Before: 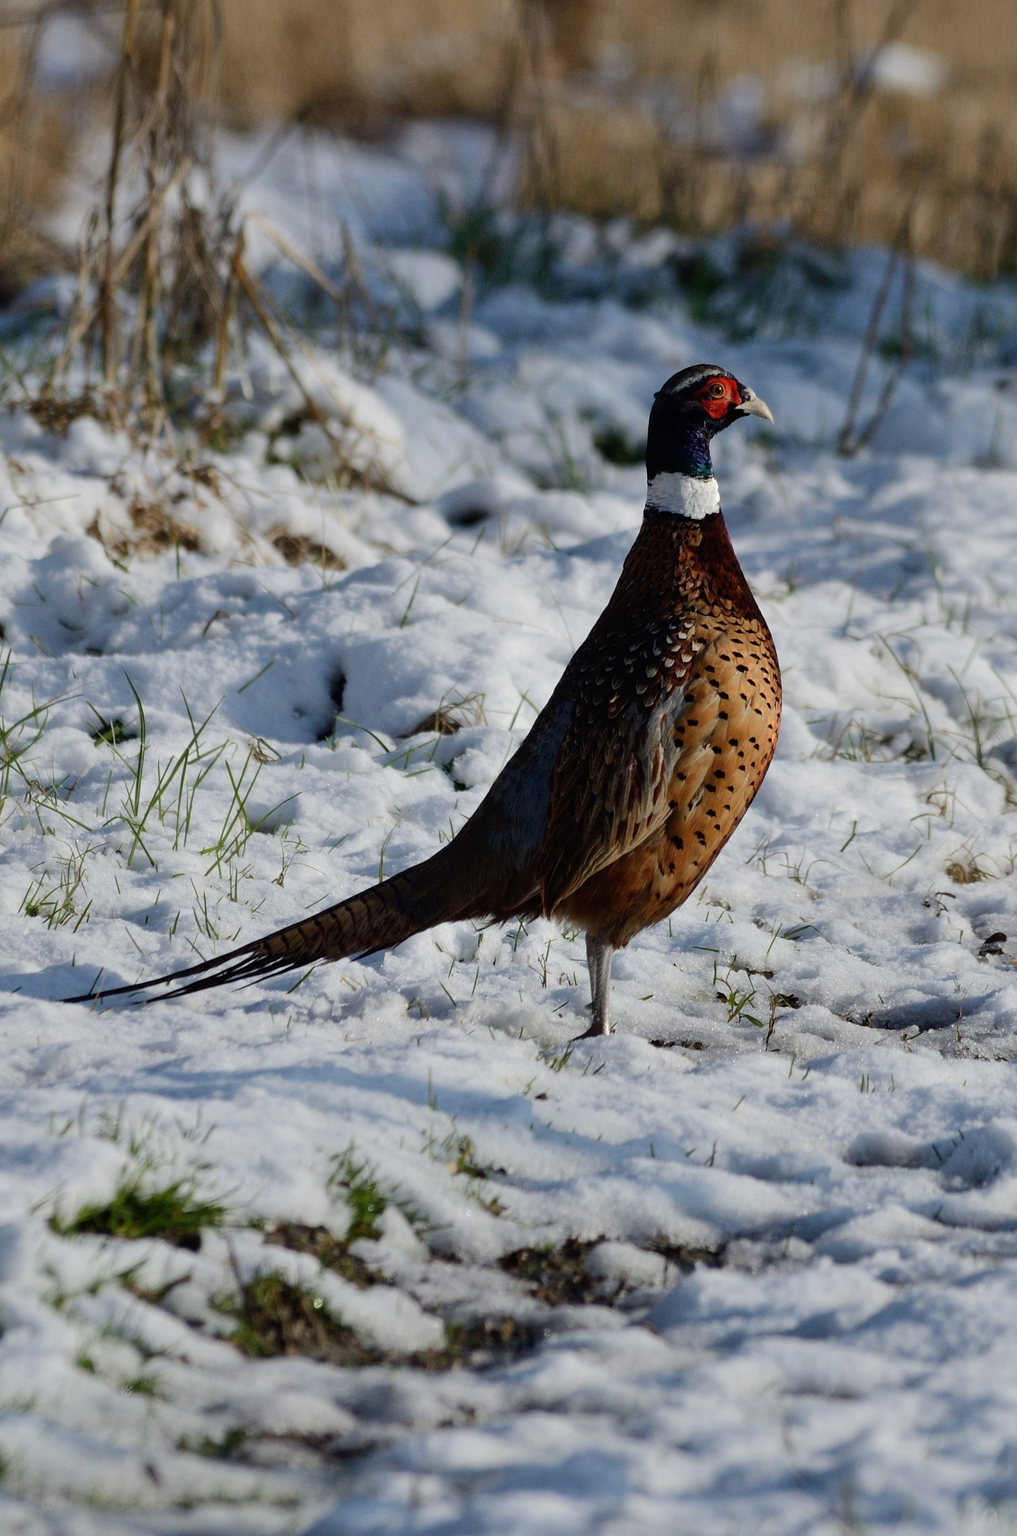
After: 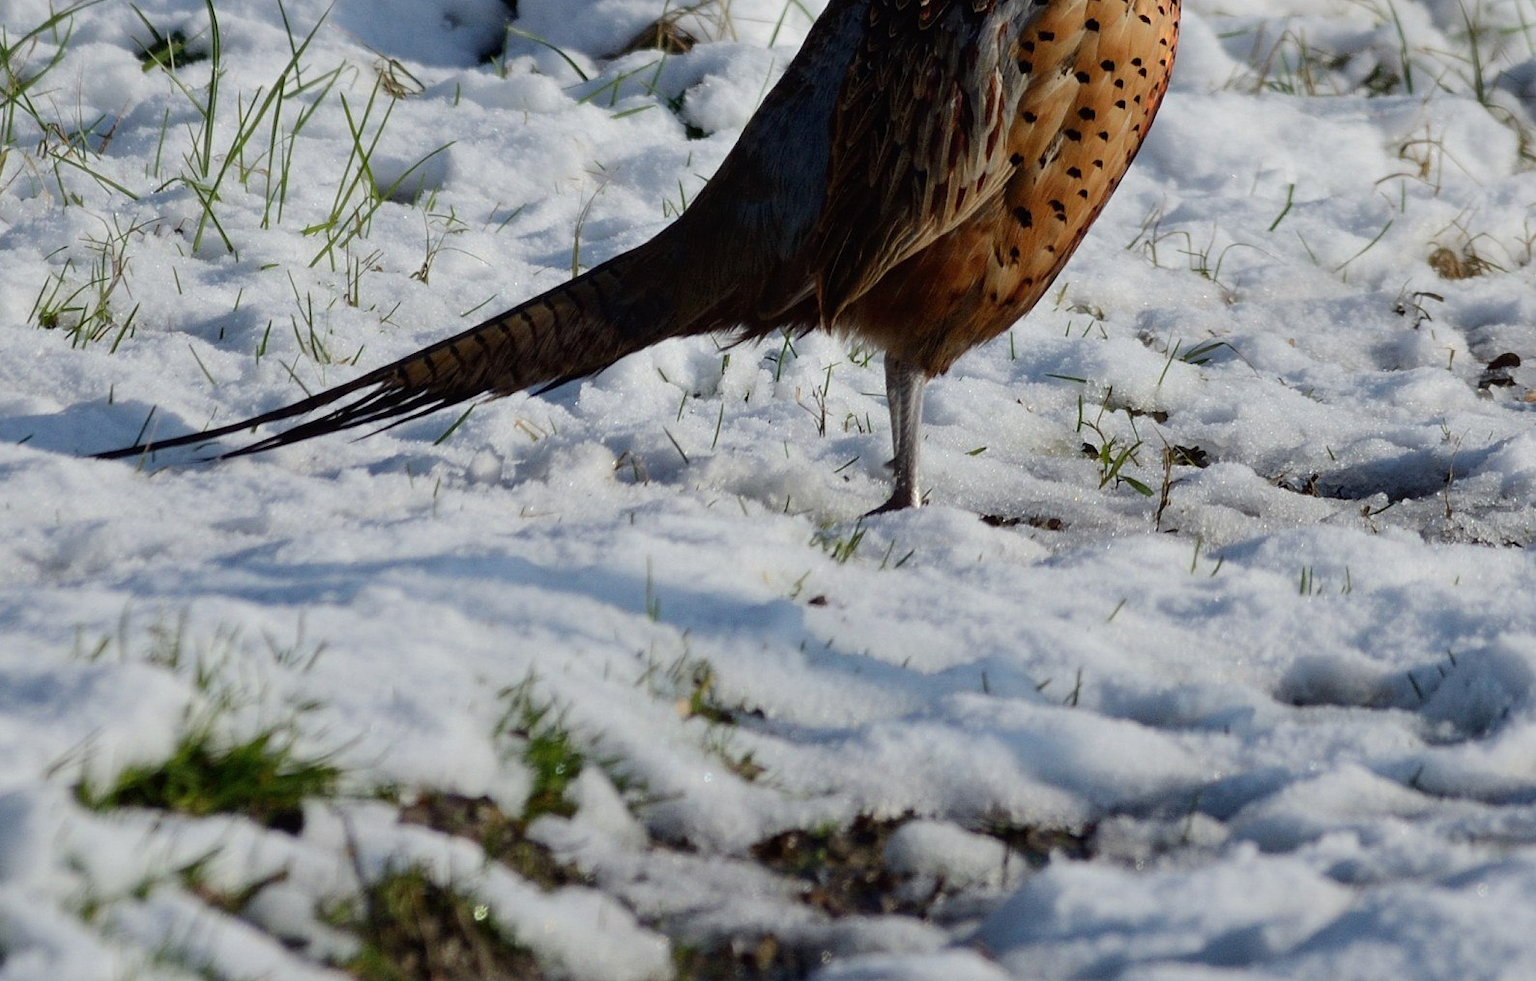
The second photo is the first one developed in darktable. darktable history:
crop: top 45.509%, bottom 12.197%
